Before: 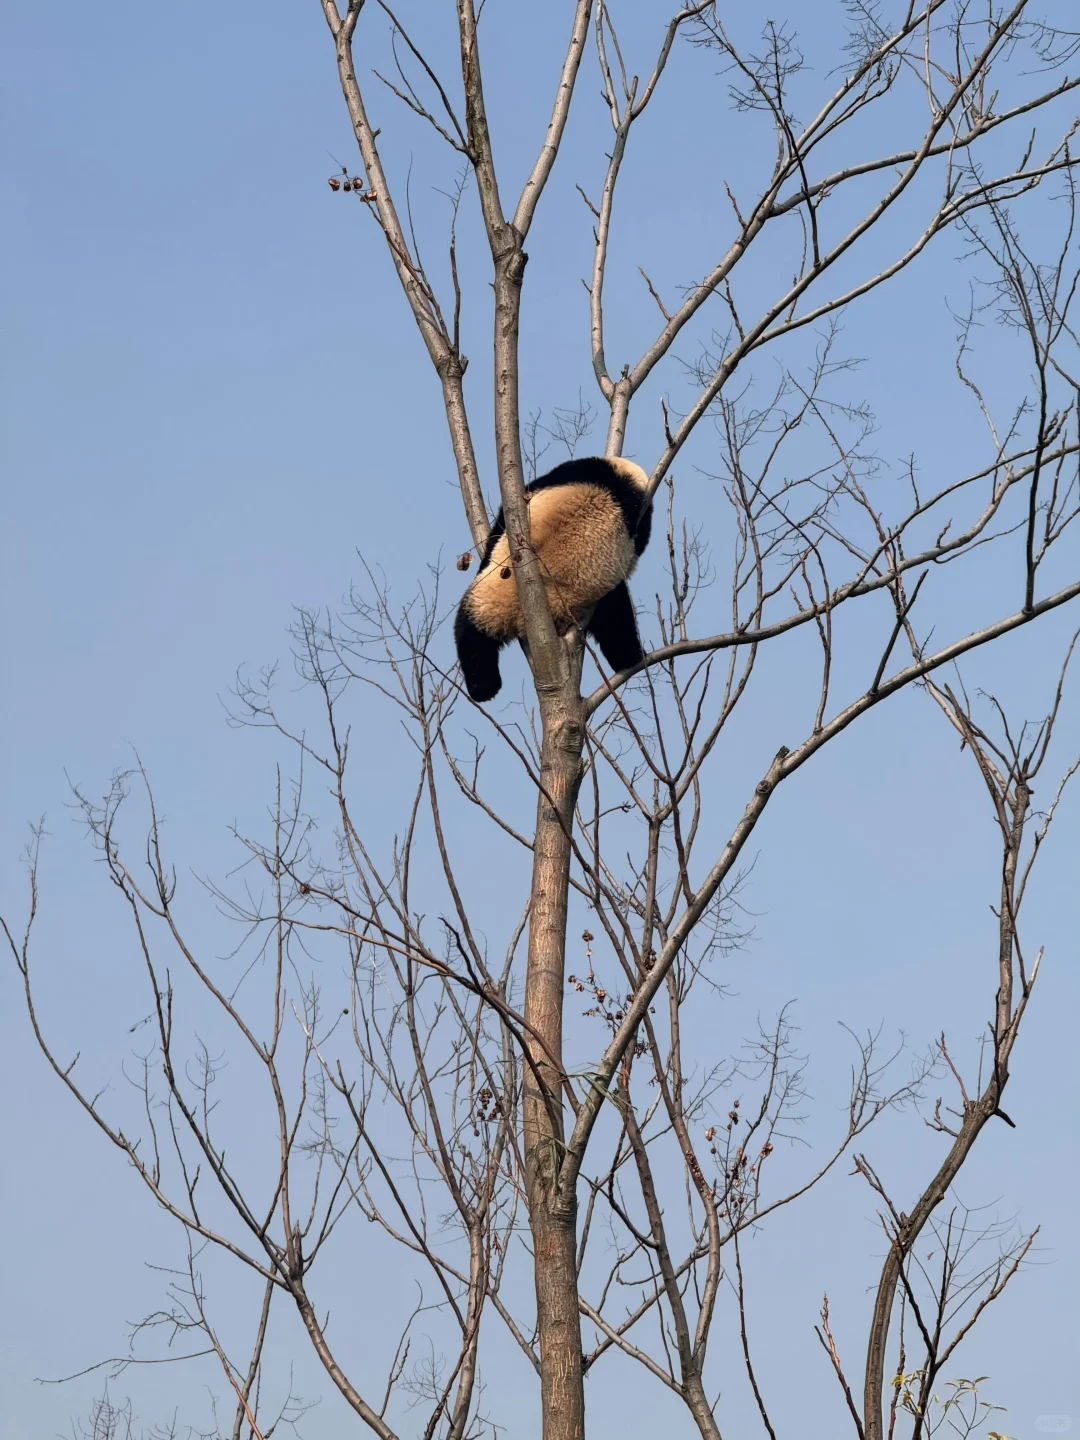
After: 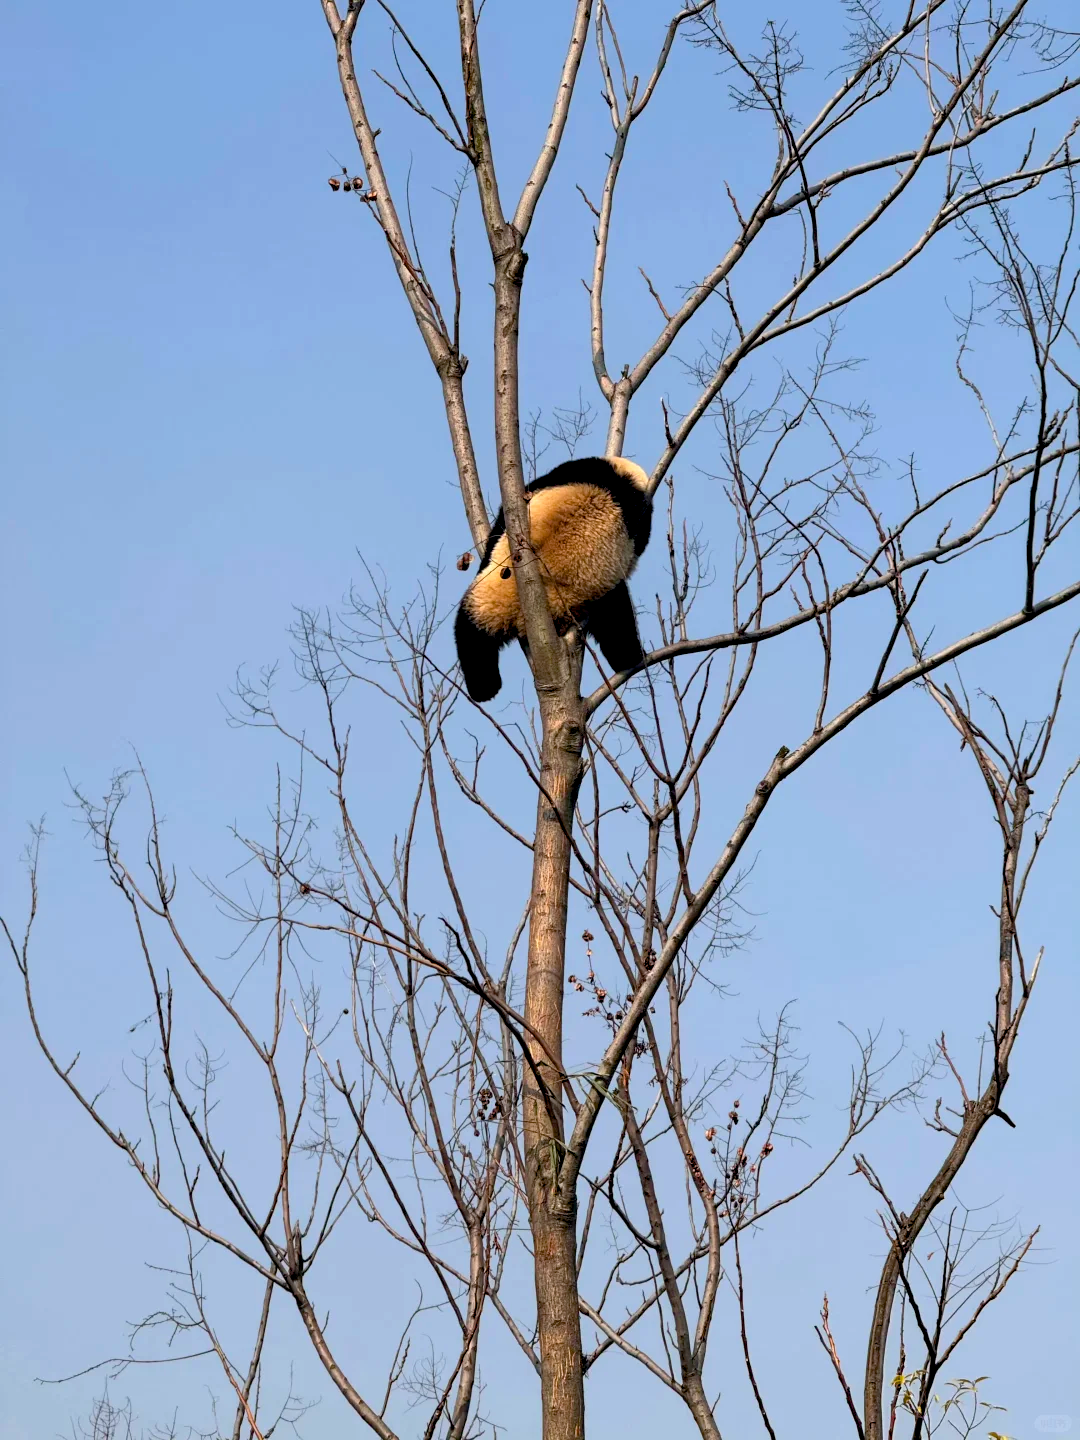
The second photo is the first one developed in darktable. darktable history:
color balance rgb: highlights gain › luminance 17.457%, global offset › luminance -1.442%, perceptual saturation grading › global saturation 19.512%, global vibrance 20%
